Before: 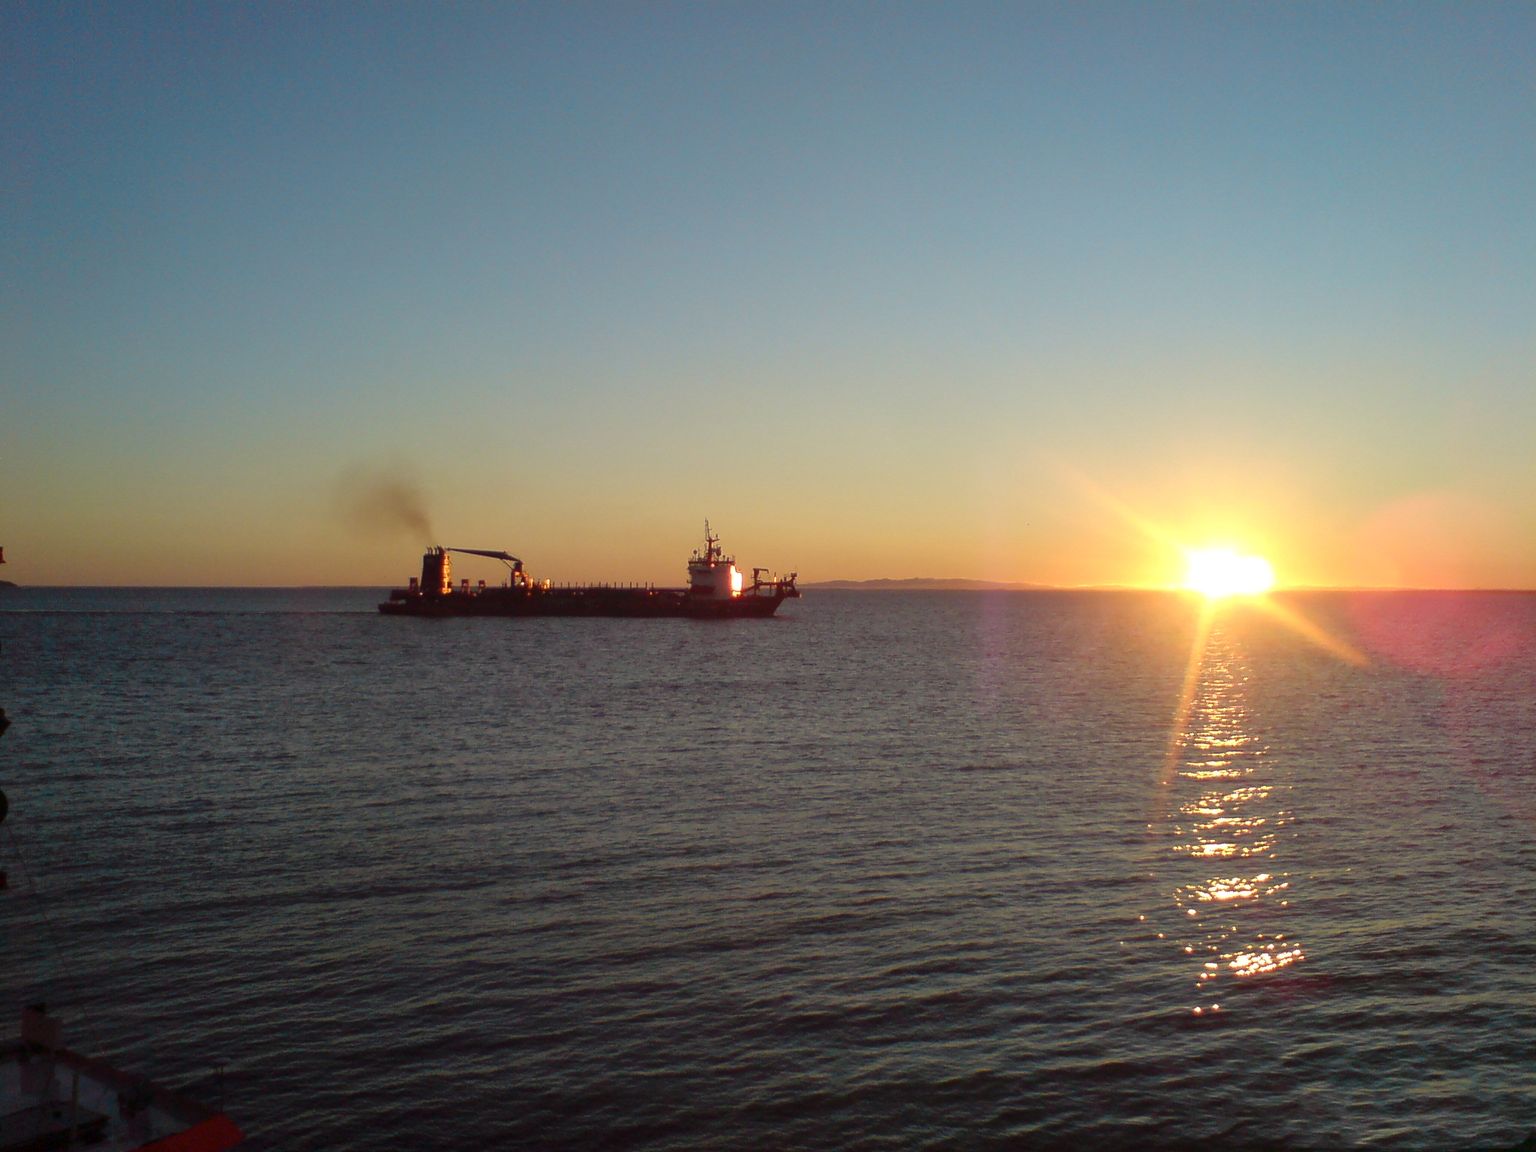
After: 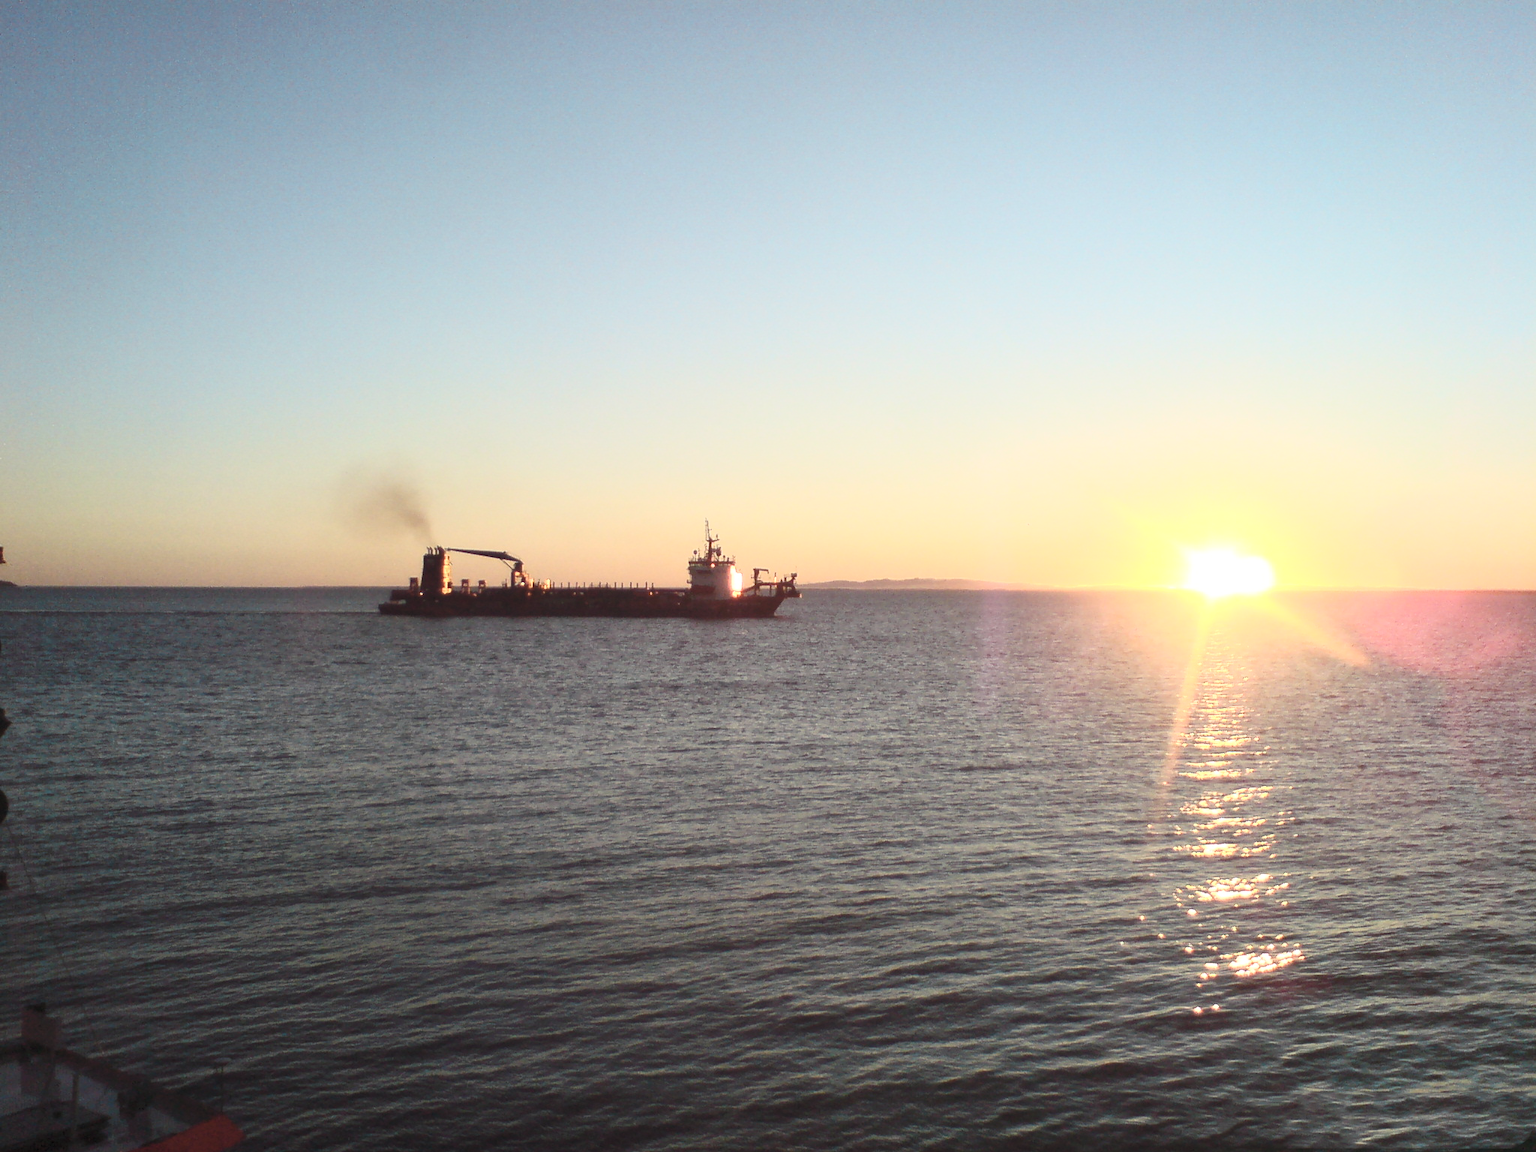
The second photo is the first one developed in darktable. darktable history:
contrast brightness saturation: contrast 0.418, brightness 0.56, saturation -0.203
